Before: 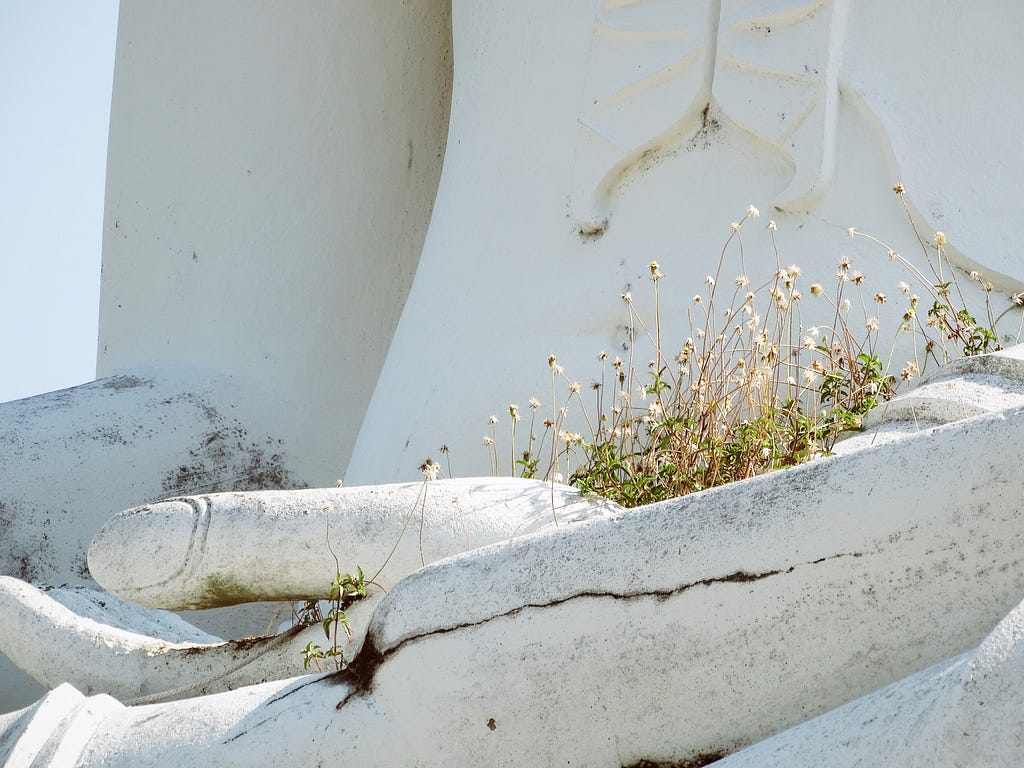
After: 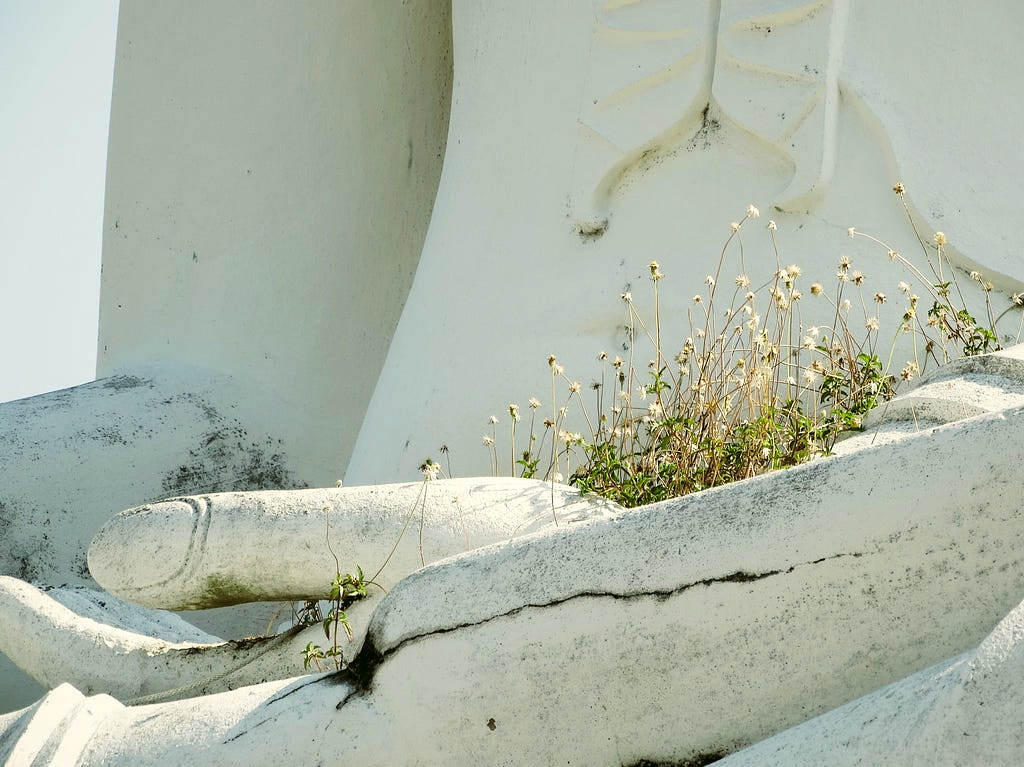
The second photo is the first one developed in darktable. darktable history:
color correction: highlights a* -0.482, highlights b* 9.48, shadows a* -9.48, shadows b* 0.803
crop: bottom 0.071%
contrast brightness saturation: contrast 0.03, brightness -0.04
levels: levels [0.026, 0.507, 0.987]
